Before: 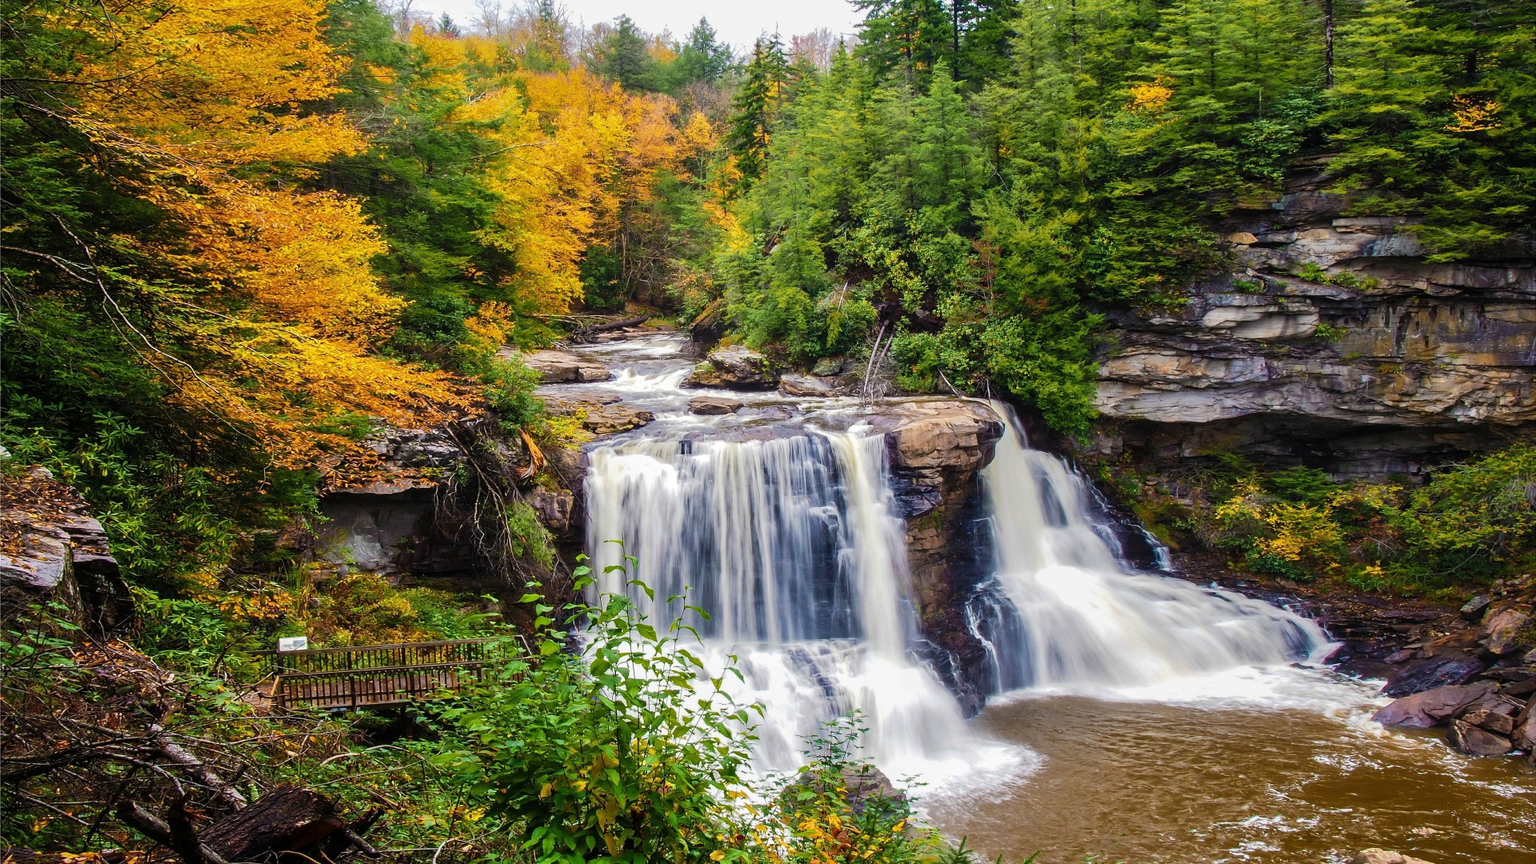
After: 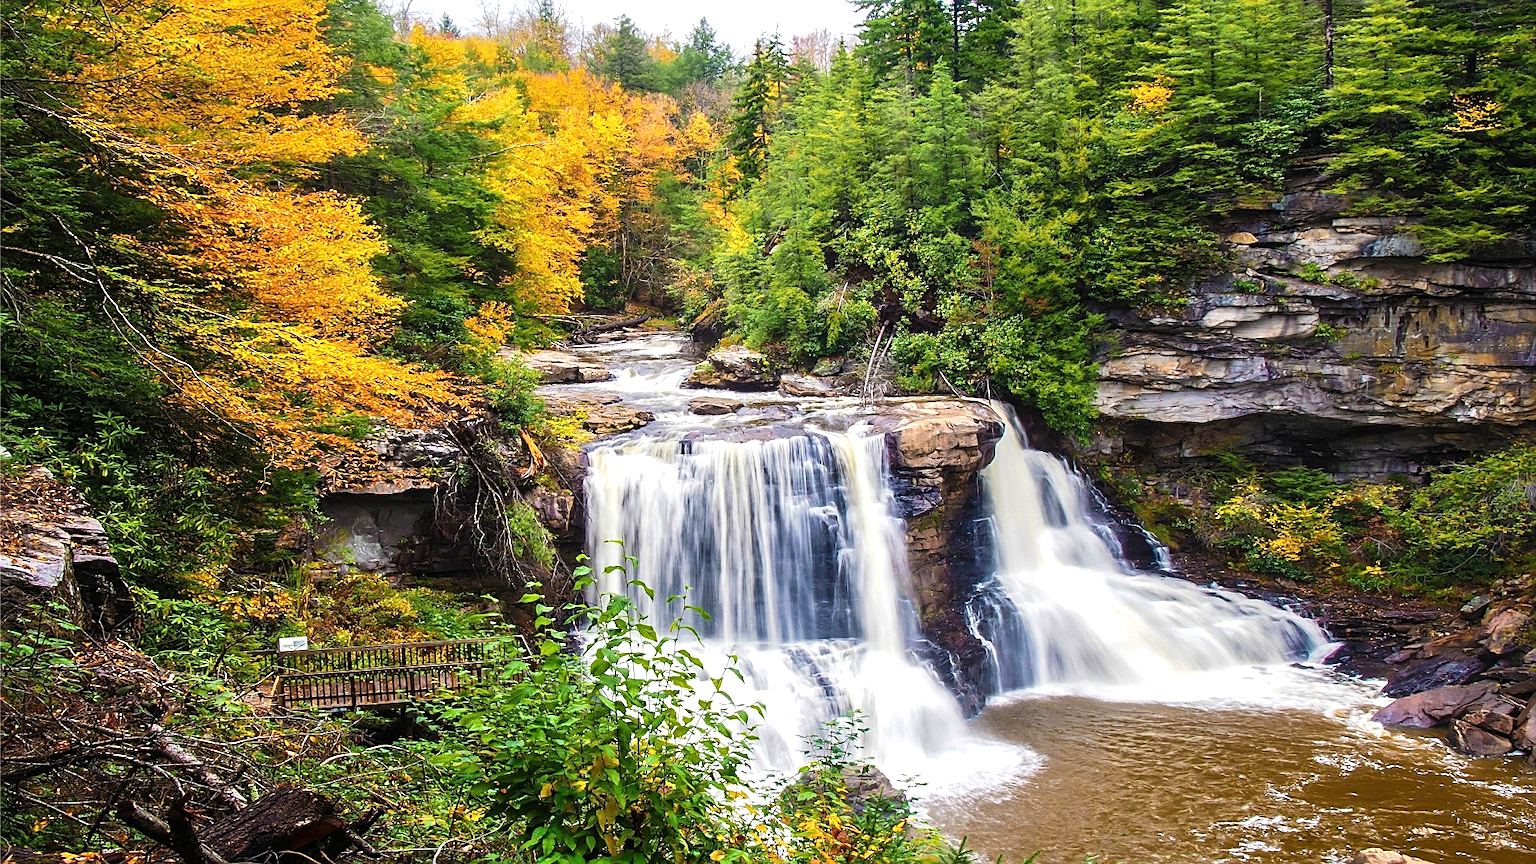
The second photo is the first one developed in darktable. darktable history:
sharpen: on, module defaults
exposure: black level correction 0, exposure 0.498 EV, compensate exposure bias true, compensate highlight preservation false
